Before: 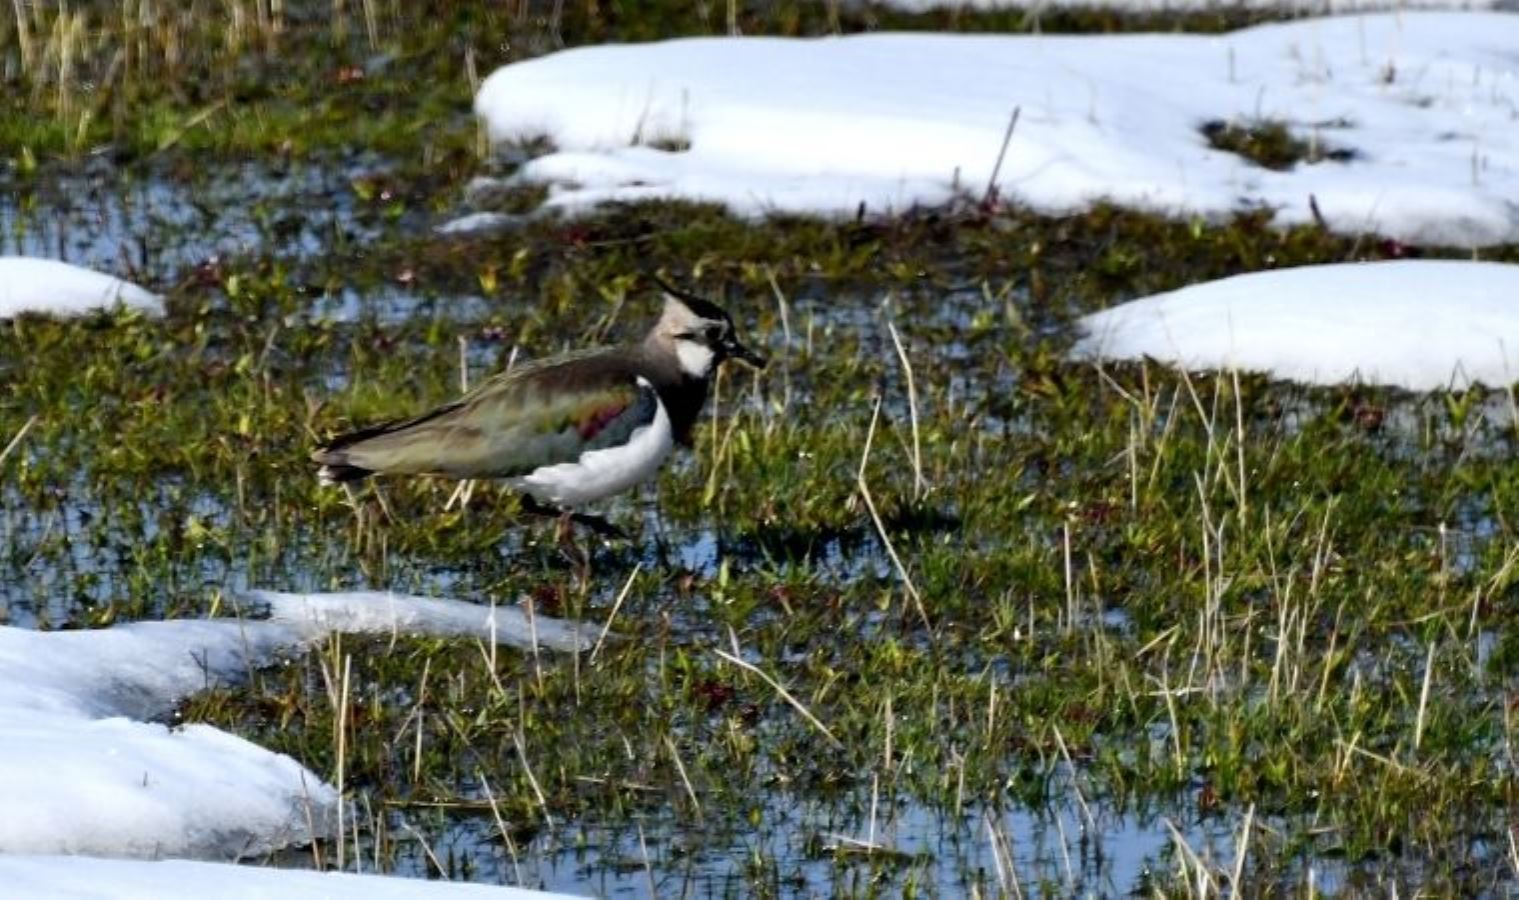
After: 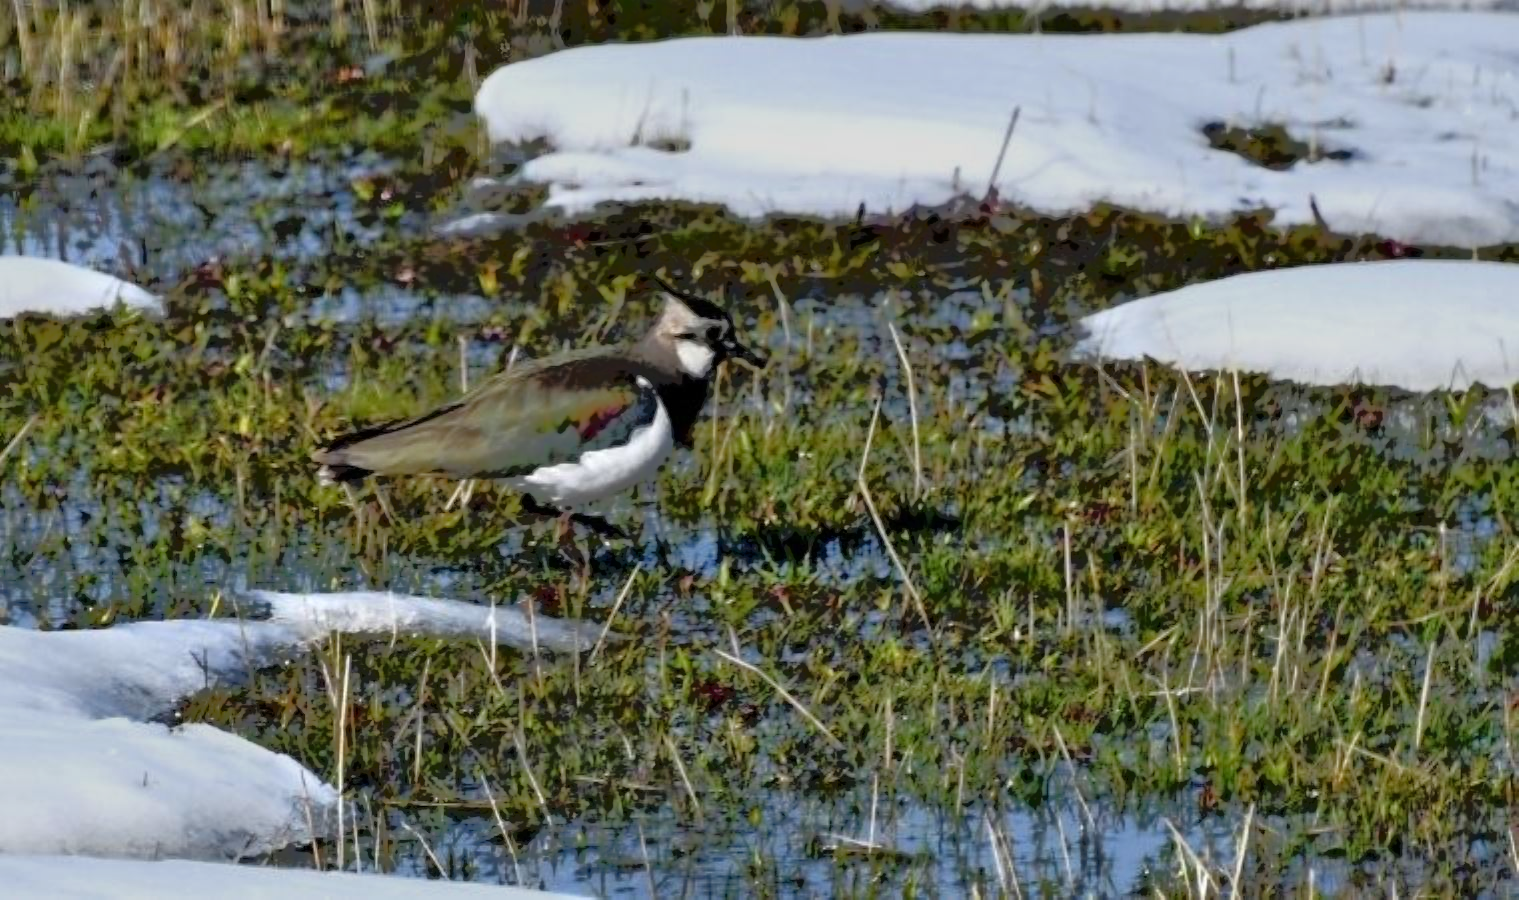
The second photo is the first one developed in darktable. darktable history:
tone equalizer: -7 EV -0.619 EV, -6 EV 1.03 EV, -5 EV -0.442 EV, -4 EV 0.45 EV, -3 EV 0.444 EV, -2 EV 0.136 EV, -1 EV -0.166 EV, +0 EV -0.402 EV
